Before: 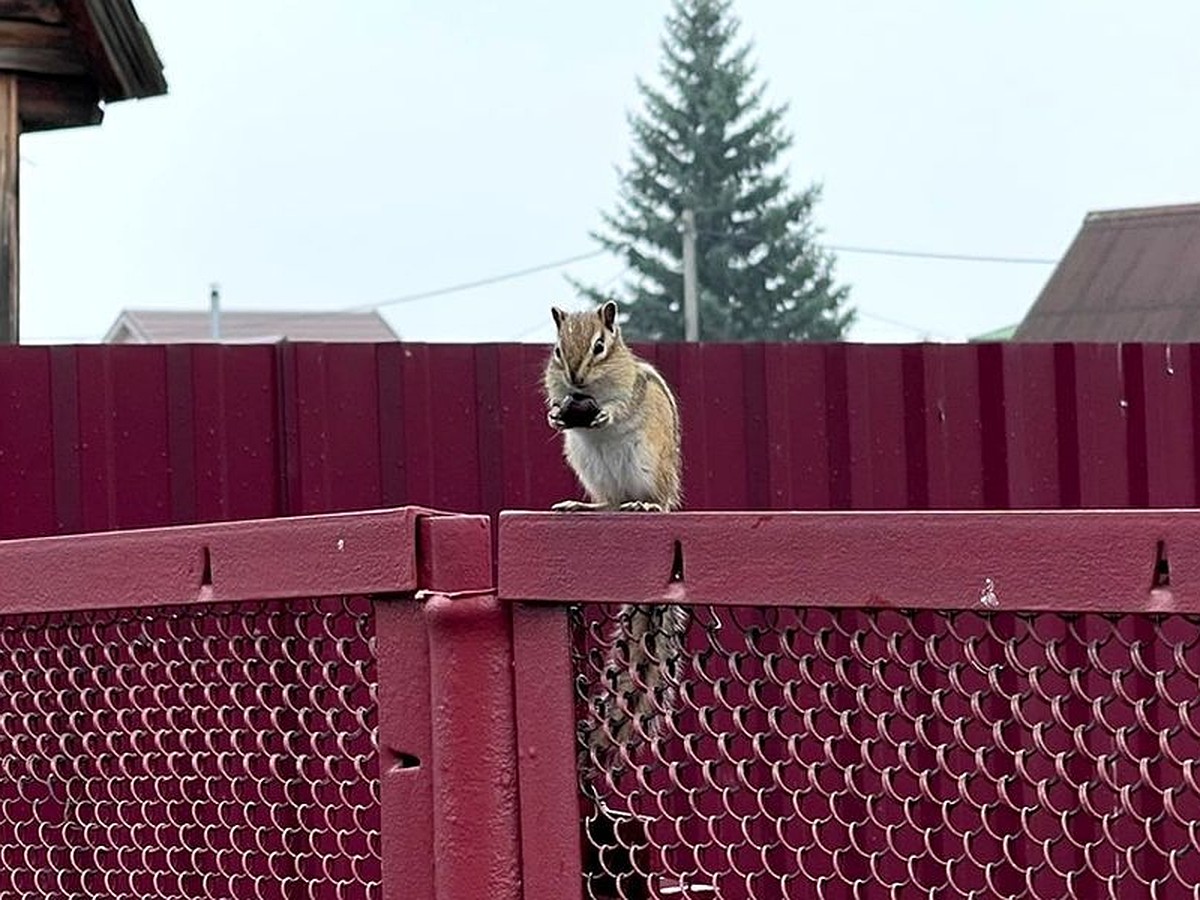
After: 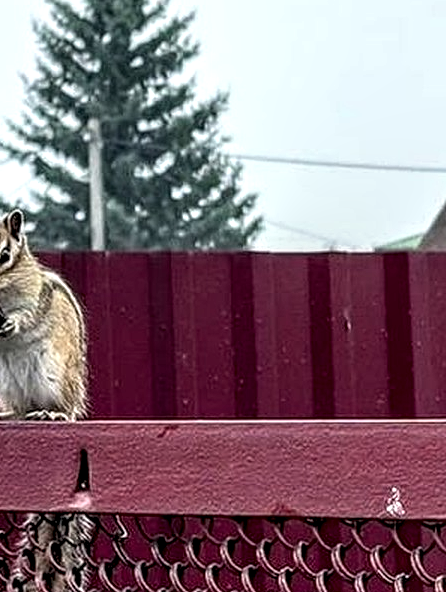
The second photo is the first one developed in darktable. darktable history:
crop and rotate: left 49.552%, top 10.14%, right 13.24%, bottom 24.01%
local contrast: highlights 19%, detail 188%
